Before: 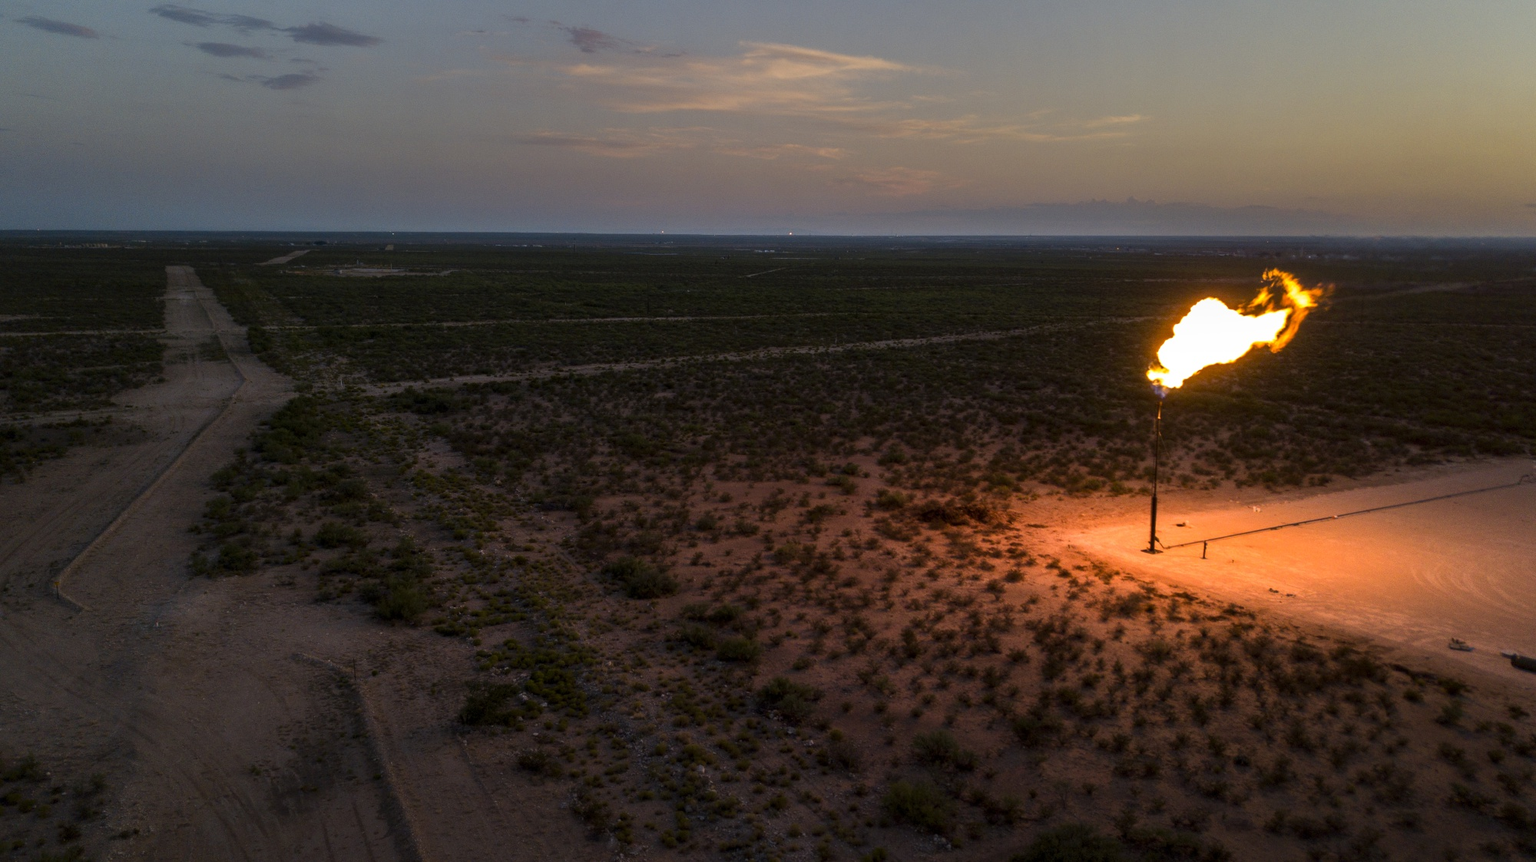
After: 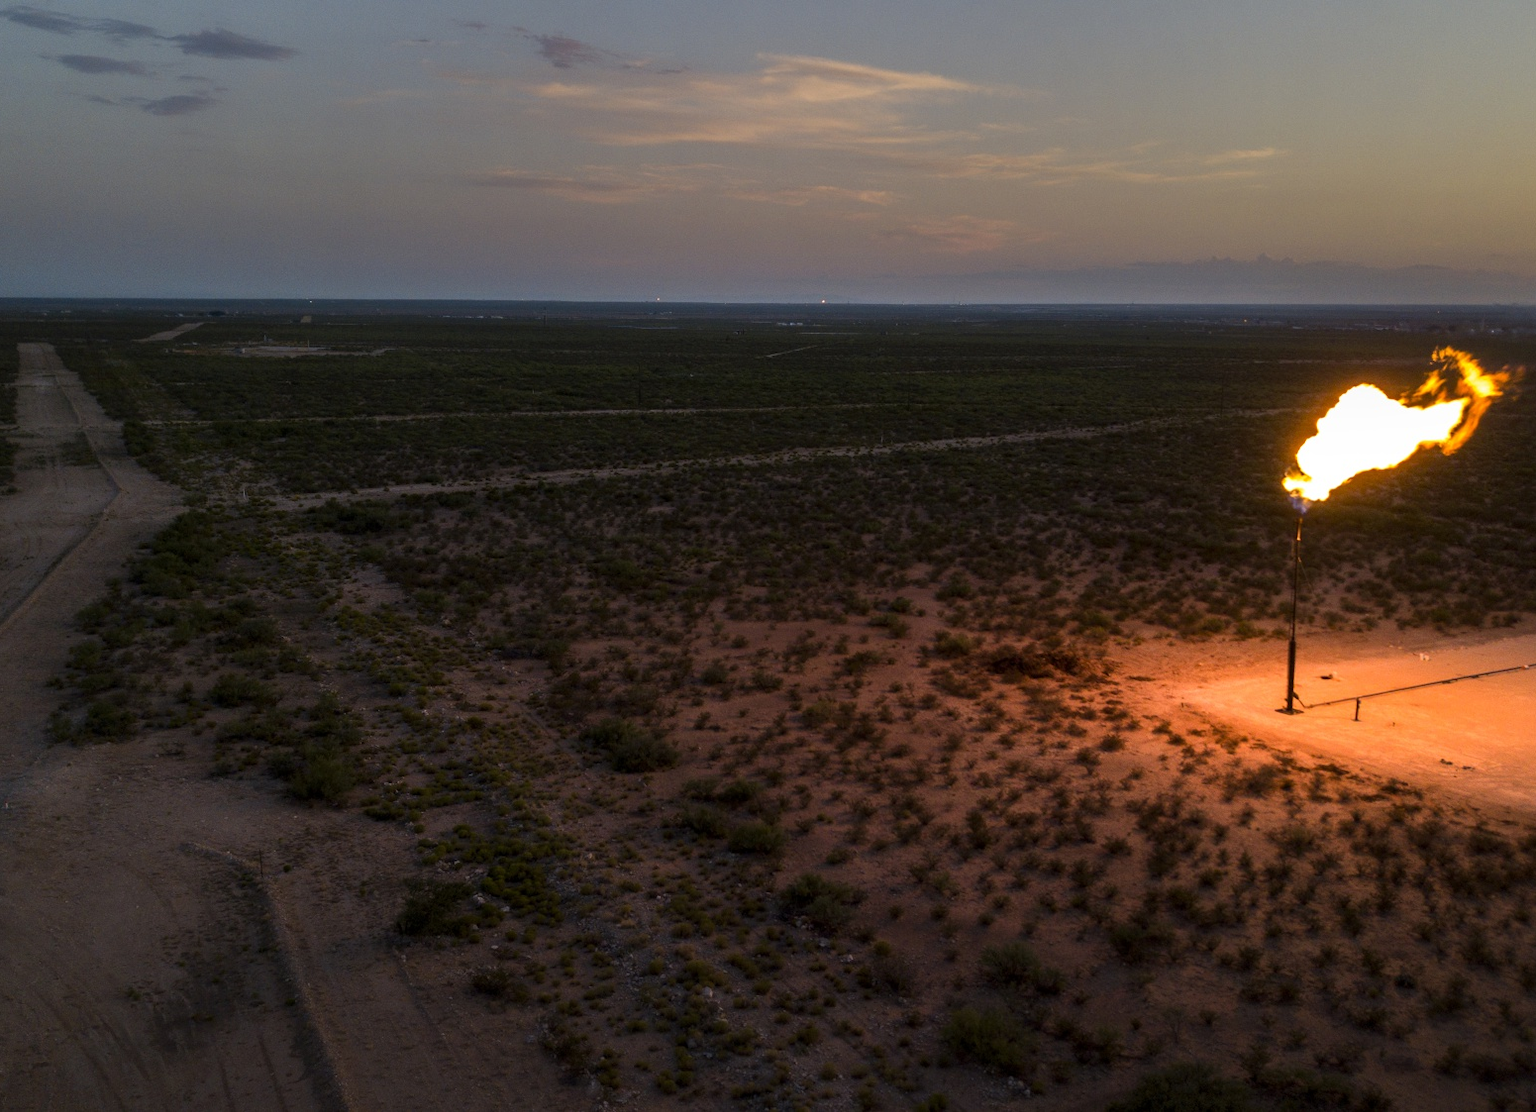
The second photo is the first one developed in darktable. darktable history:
crop: left 9.903%, right 12.501%
